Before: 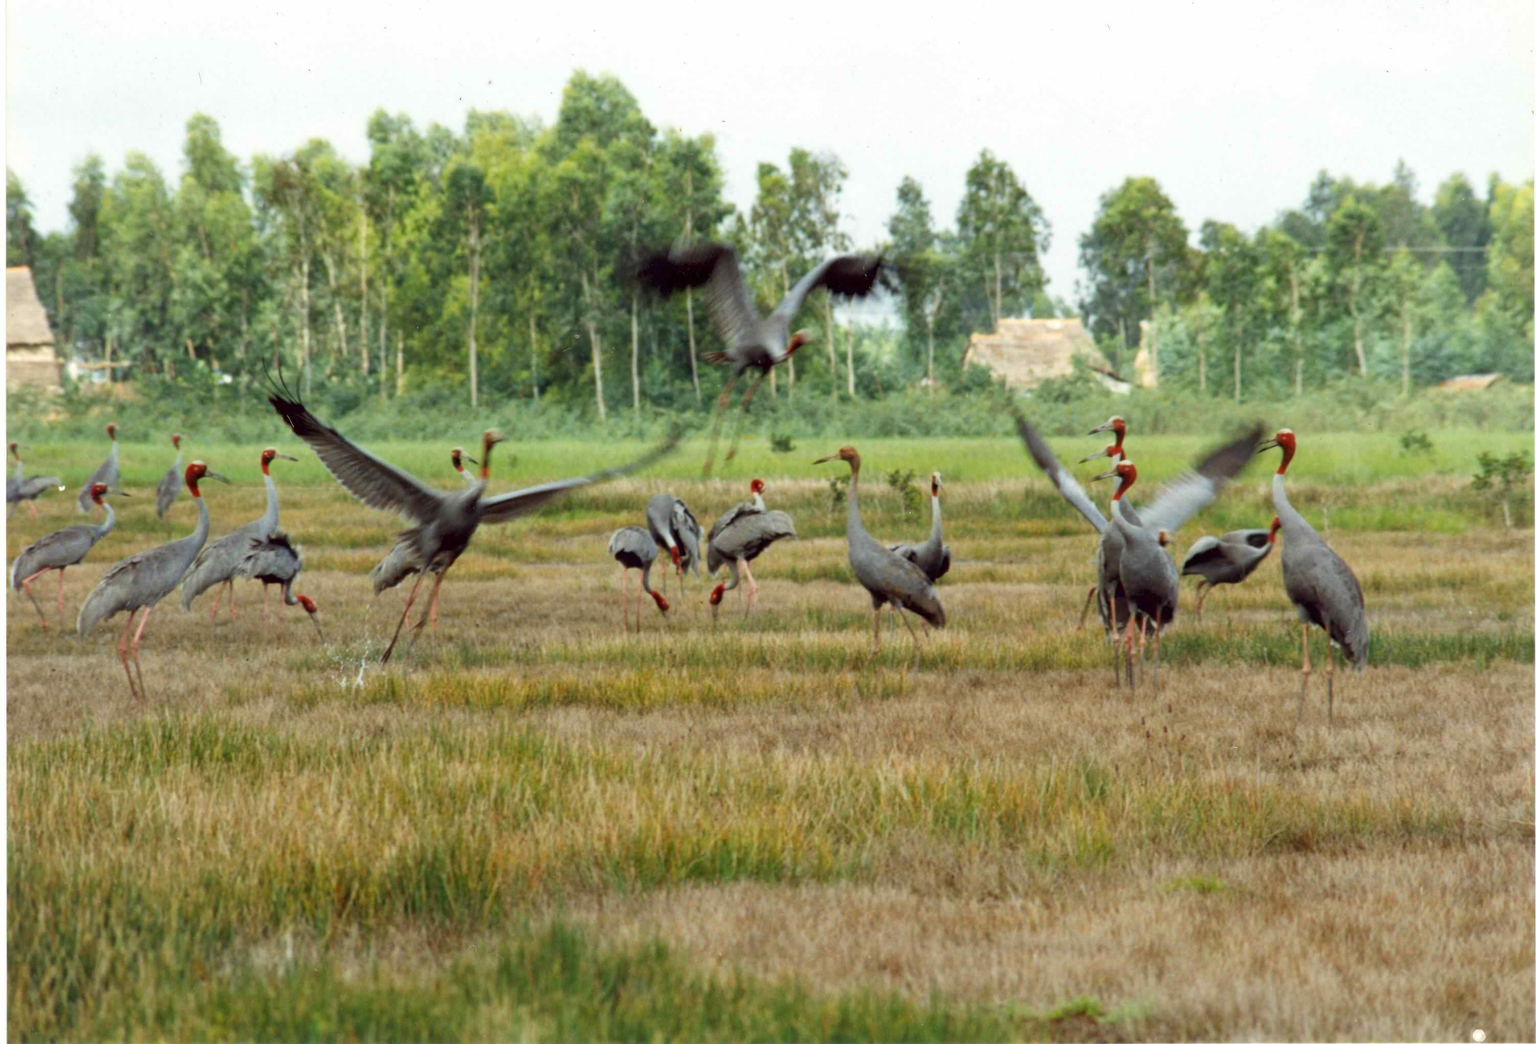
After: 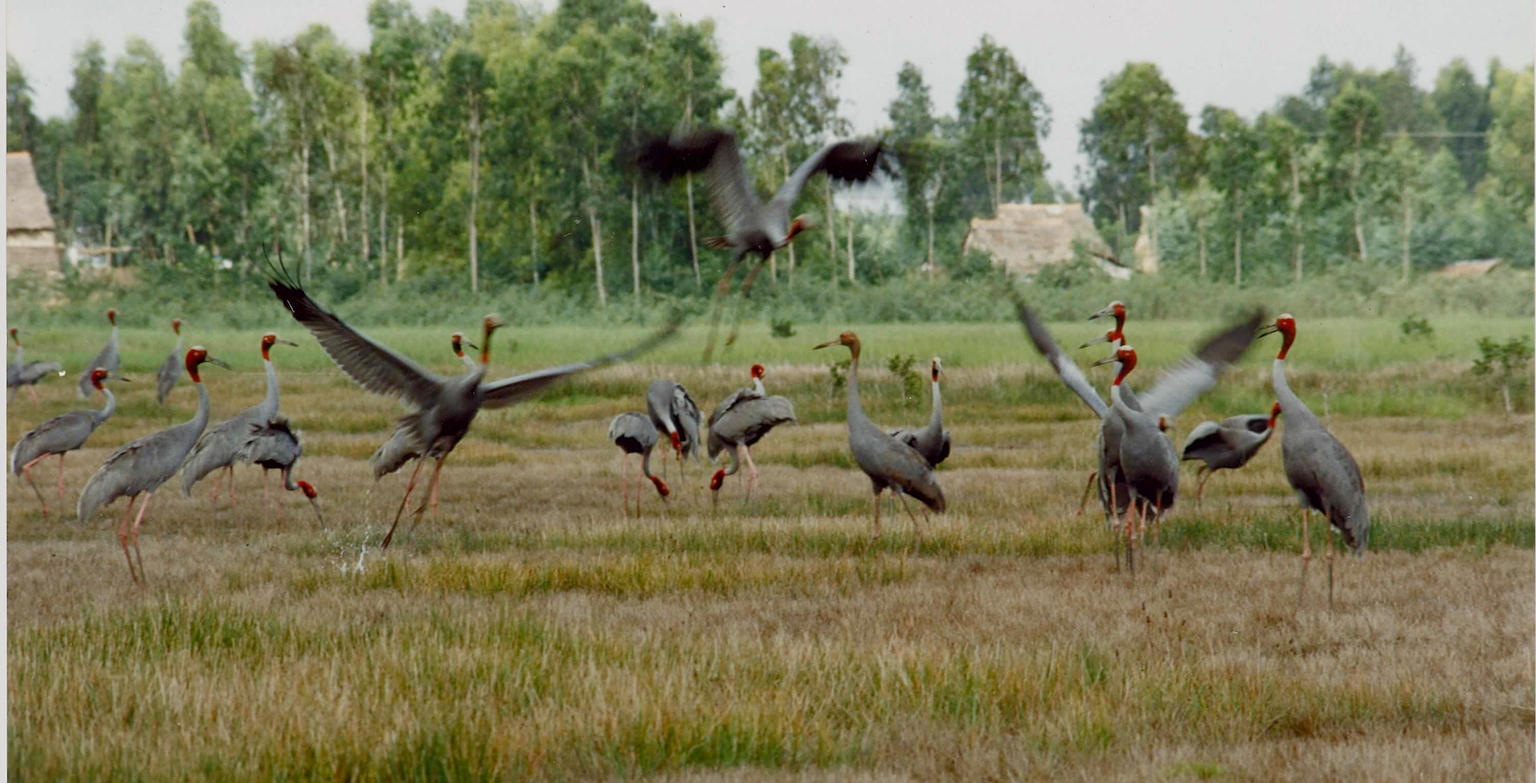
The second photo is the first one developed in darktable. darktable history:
exposure: exposure -0.494 EV, compensate exposure bias true, compensate highlight preservation false
crop: top 11.026%, bottom 13.907%
color balance rgb: power › hue 308.53°, highlights gain › chroma 0.273%, highlights gain › hue 331.04°, linear chroma grading › shadows -2.481%, linear chroma grading › highlights -13.964%, linear chroma grading › global chroma -9.932%, linear chroma grading › mid-tones -9.993%, perceptual saturation grading › global saturation 13.677%, perceptual saturation grading › highlights -30.85%, perceptual saturation grading › shadows 51.103%
sharpen: on, module defaults
